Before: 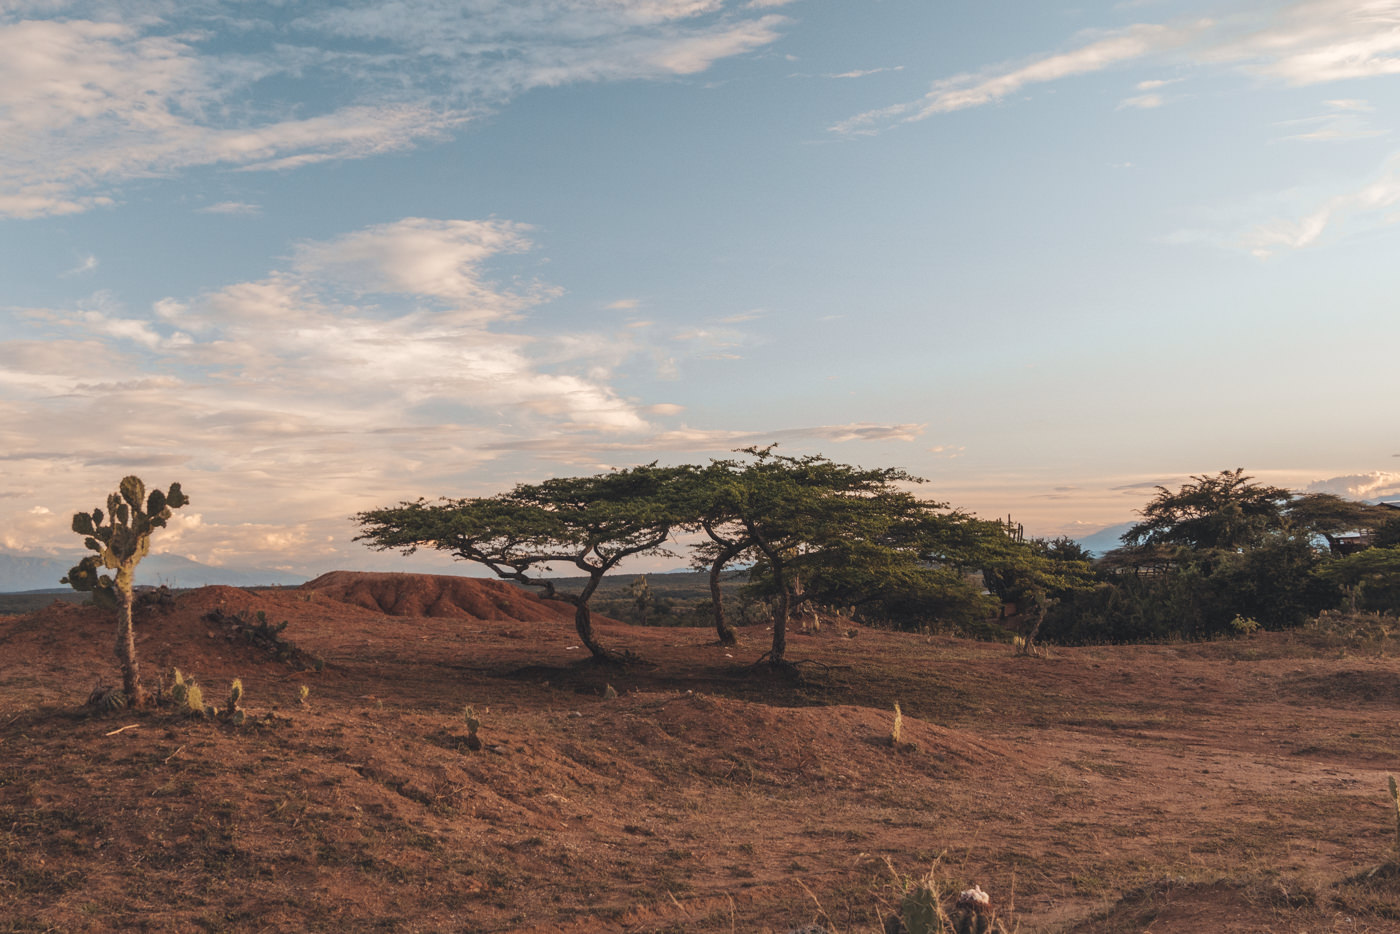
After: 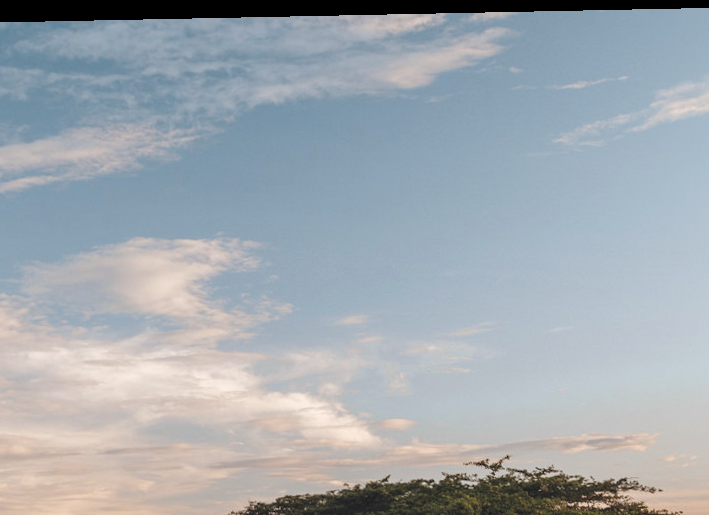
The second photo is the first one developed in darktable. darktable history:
white balance: red 0.988, blue 1.017
rotate and perspective: rotation -1.17°, automatic cropping off
crop: left 19.556%, right 30.401%, bottom 46.458%
